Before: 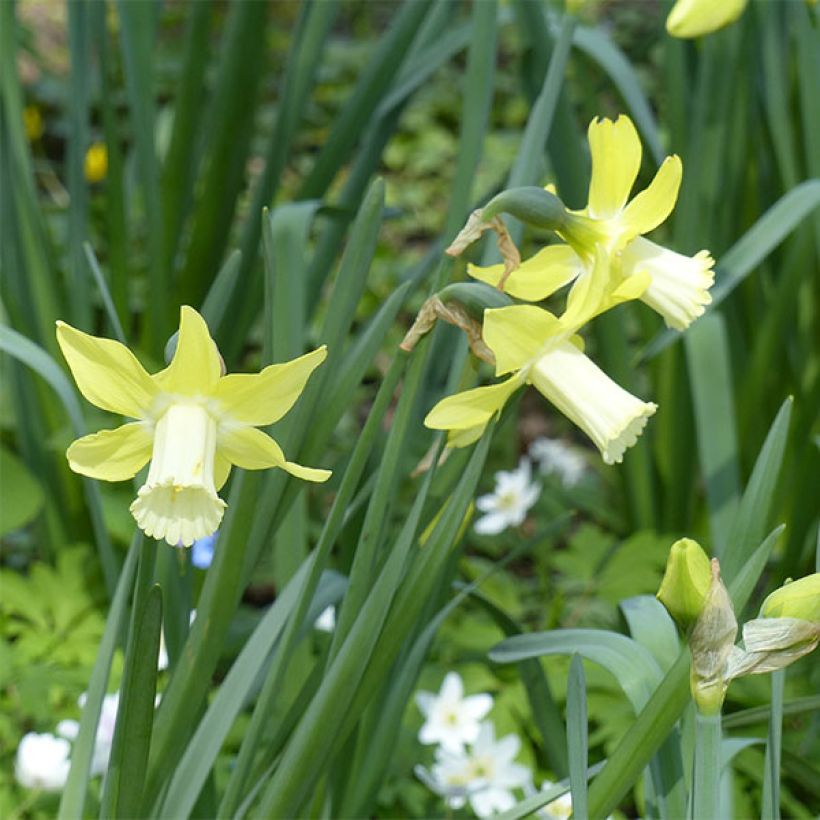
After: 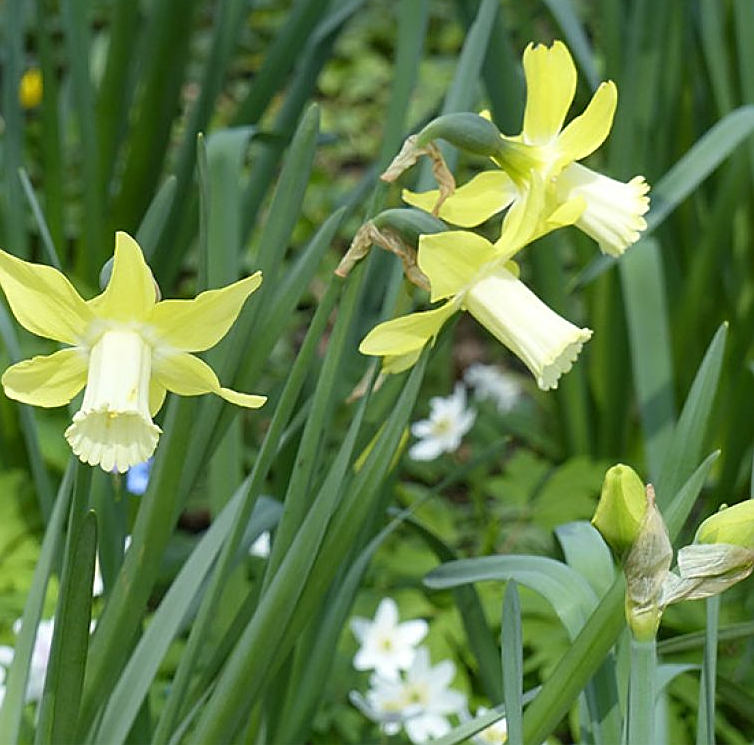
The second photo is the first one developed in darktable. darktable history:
sharpen: on, module defaults
crop and rotate: left 8.002%, top 9.037%
